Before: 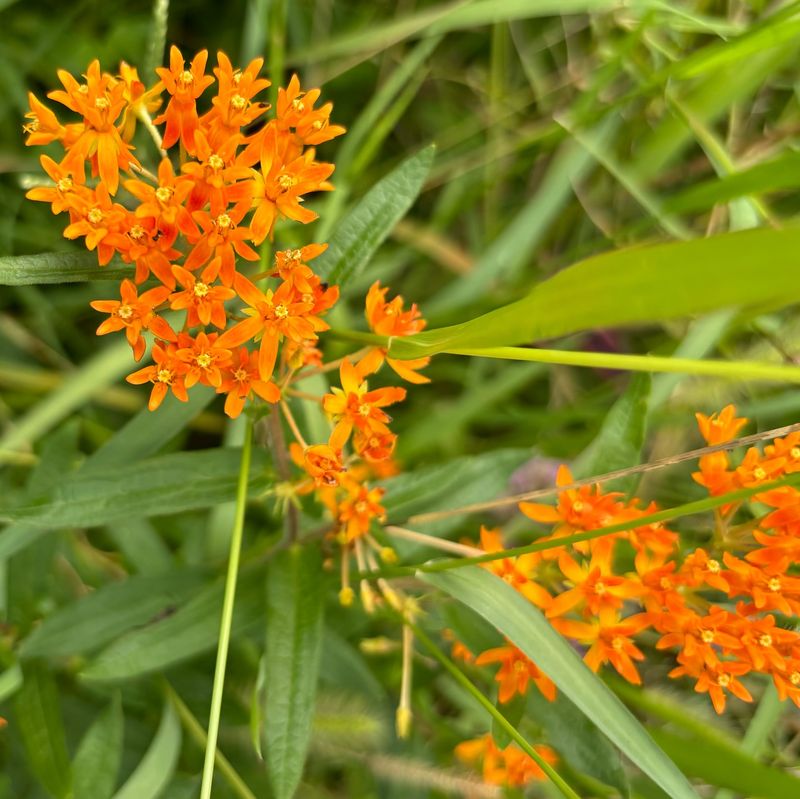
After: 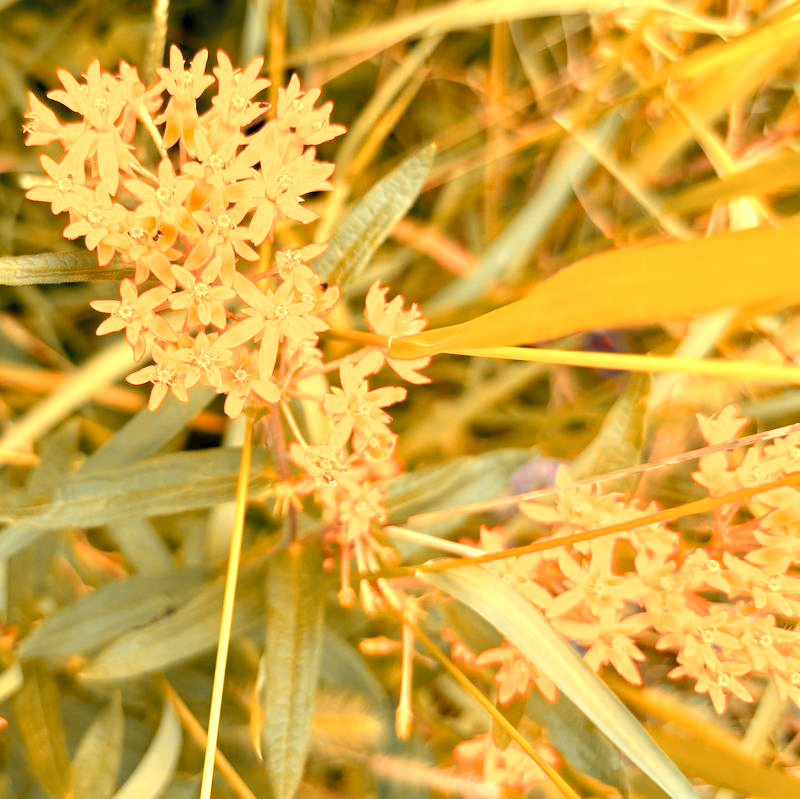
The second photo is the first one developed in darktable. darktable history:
color zones: curves: ch0 [(0.009, 0.528) (0.136, 0.6) (0.255, 0.586) (0.39, 0.528) (0.522, 0.584) (0.686, 0.736) (0.849, 0.561)]; ch1 [(0.045, 0.781) (0.14, 0.416) (0.257, 0.695) (0.442, 0.032) (0.738, 0.338) (0.818, 0.632) (0.891, 0.741) (1, 0.704)]; ch2 [(0, 0.667) (0.141, 0.52) (0.26, 0.37) (0.474, 0.432) (0.743, 0.286)]
levels: levels [0.044, 0.416, 0.908]
